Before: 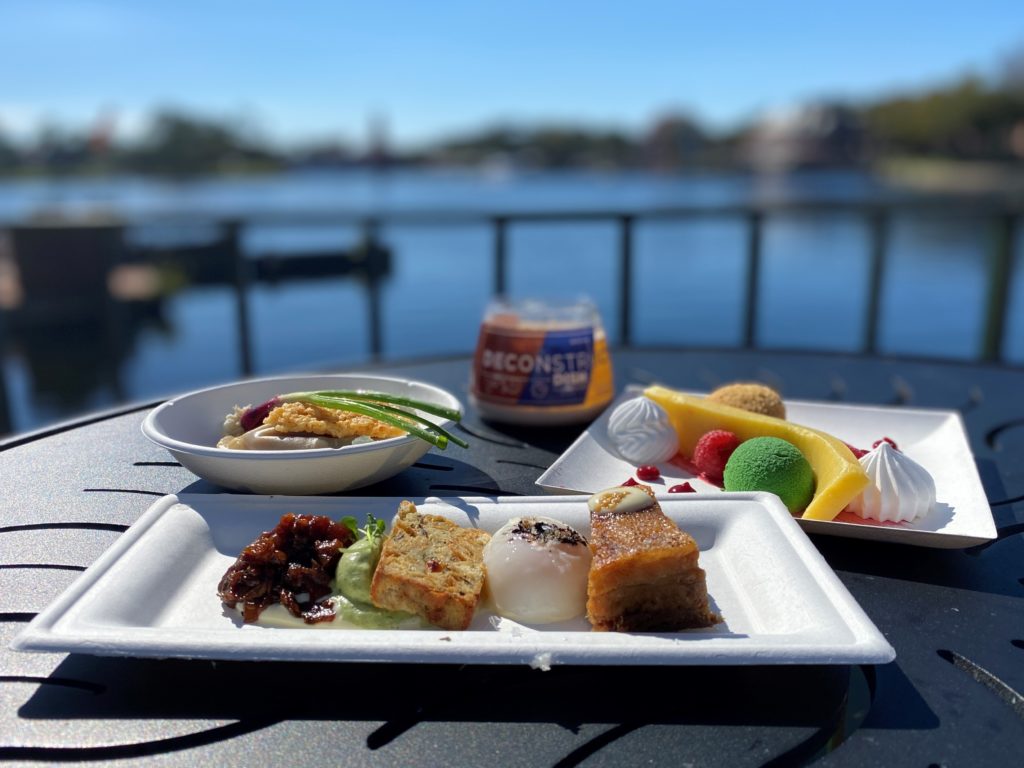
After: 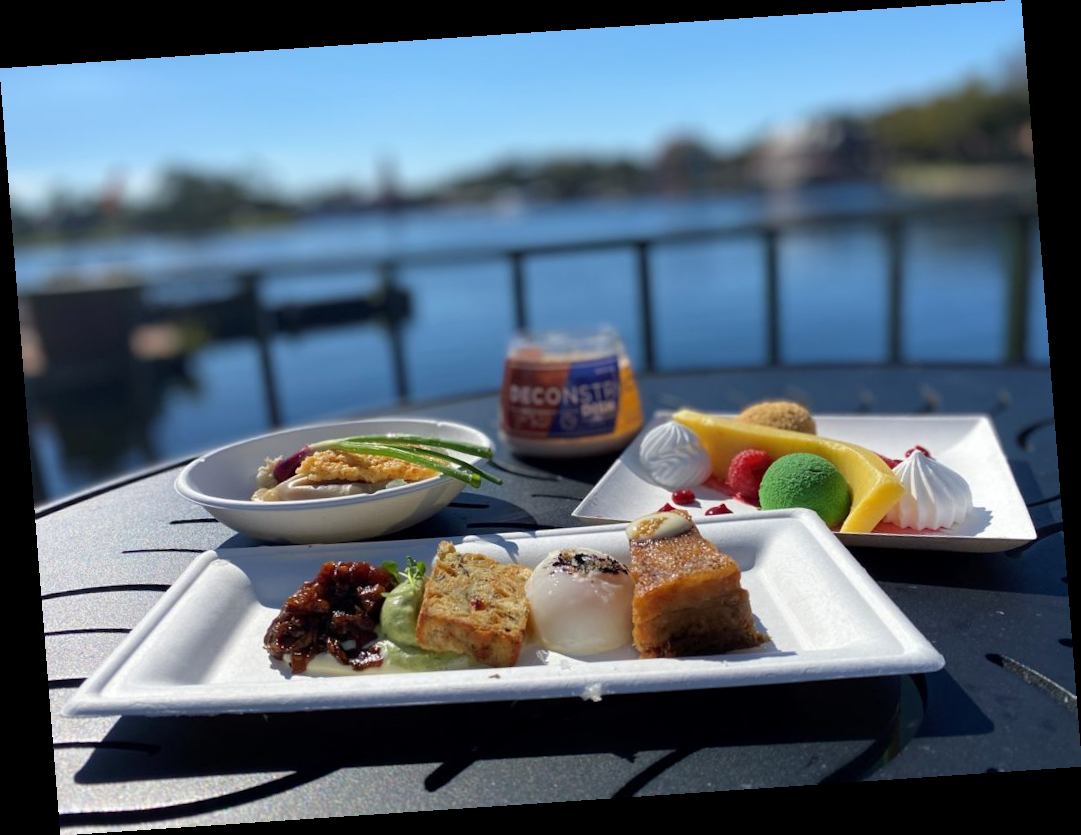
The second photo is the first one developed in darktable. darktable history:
rotate and perspective: rotation -4.2°, shear 0.006, automatic cropping off
